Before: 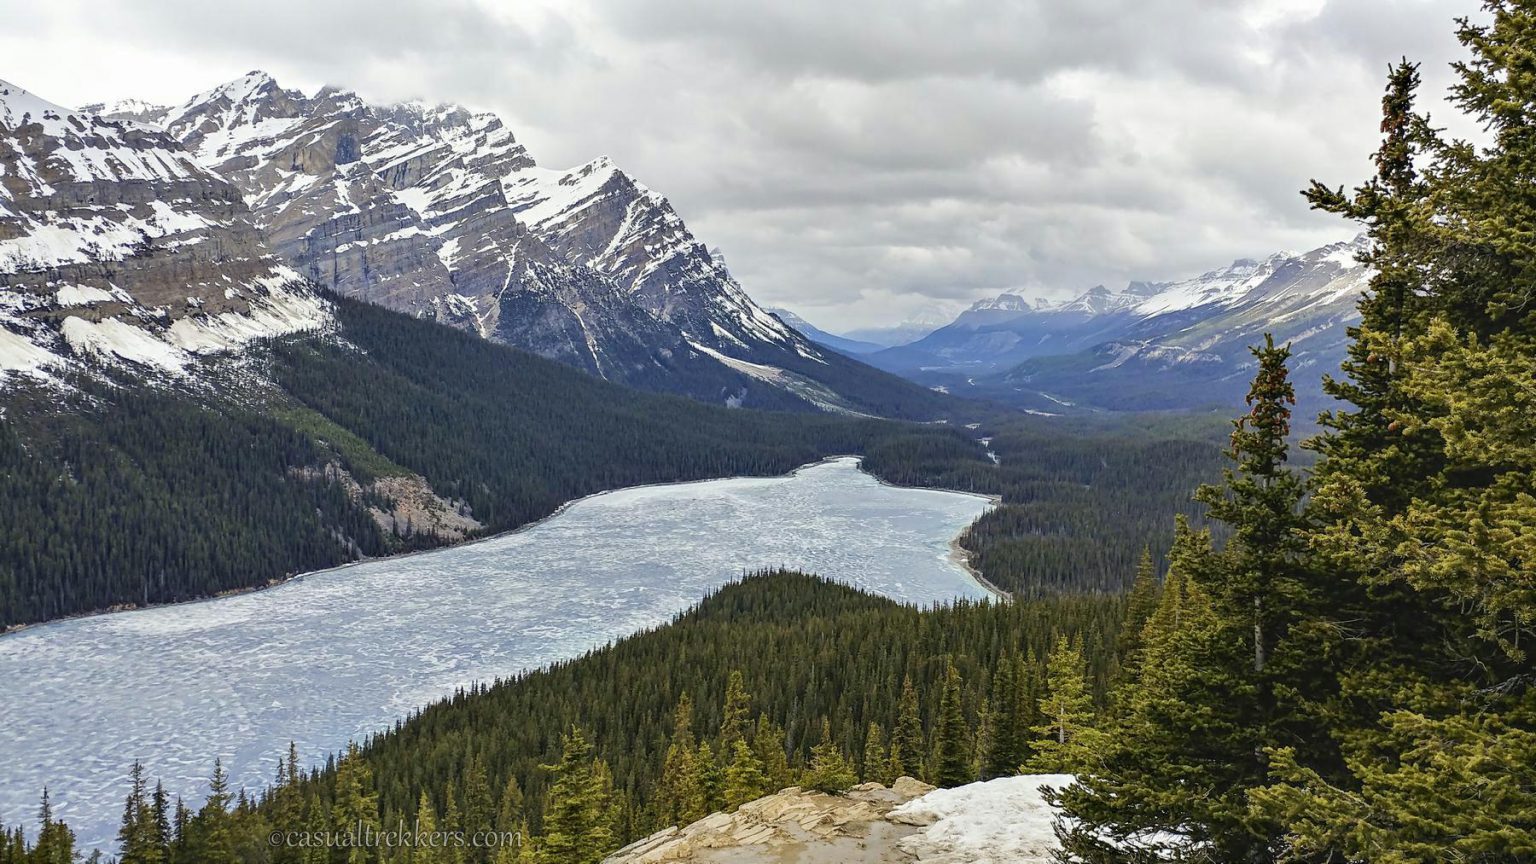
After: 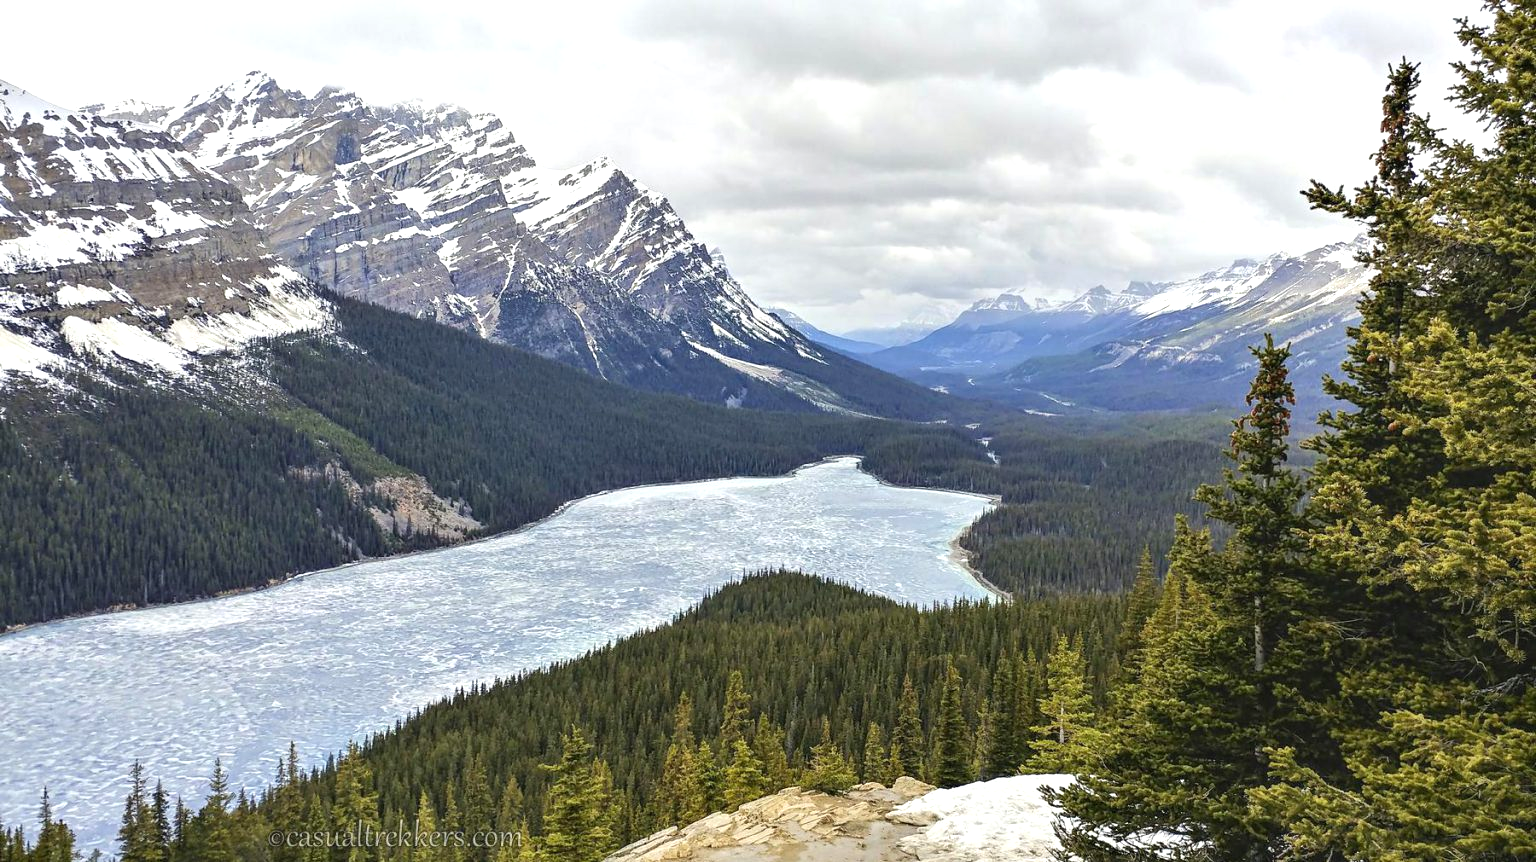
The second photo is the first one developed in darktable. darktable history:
crop: top 0.05%, bottom 0.098%
exposure: exposure 0.515 EV, compensate highlight preservation false
